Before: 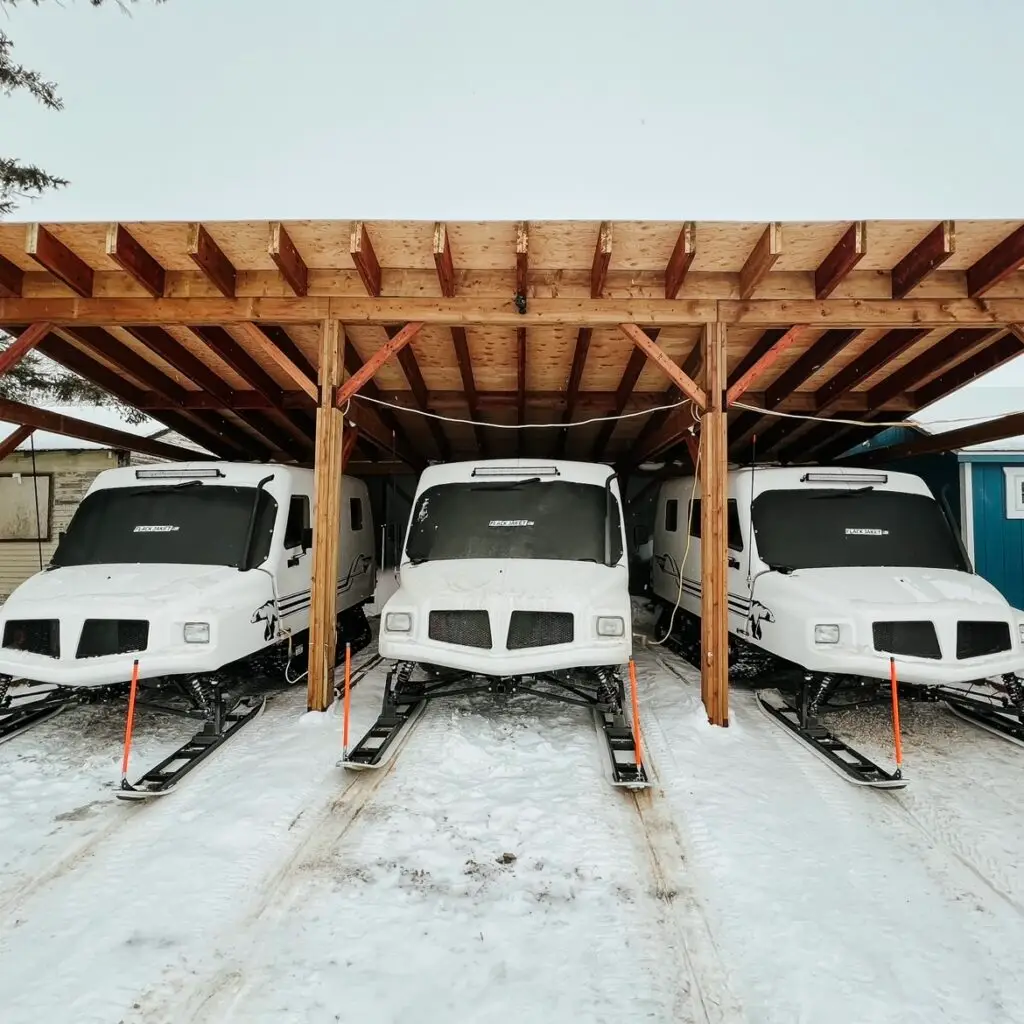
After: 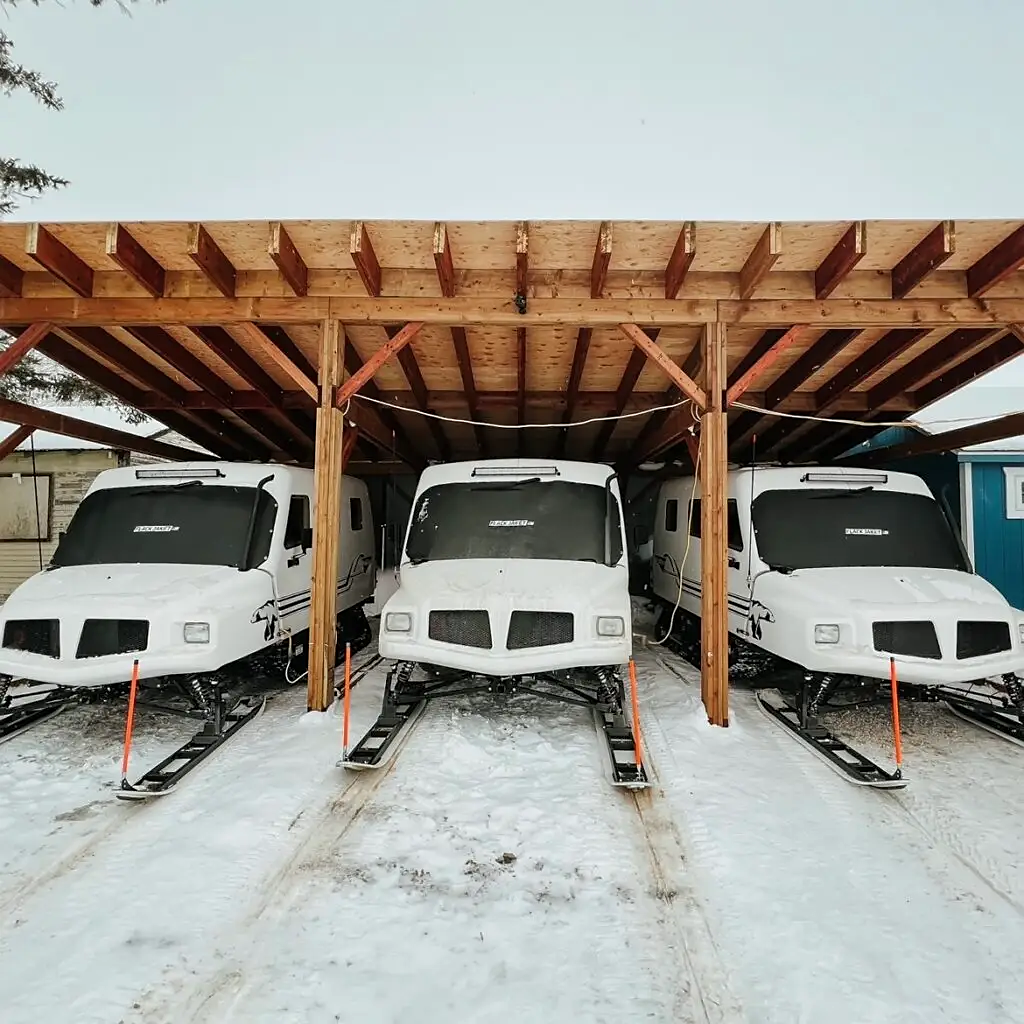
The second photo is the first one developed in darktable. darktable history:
shadows and highlights: shadows 25, highlights -25
sharpen: radius 1.559, amount 0.373, threshold 1.271
